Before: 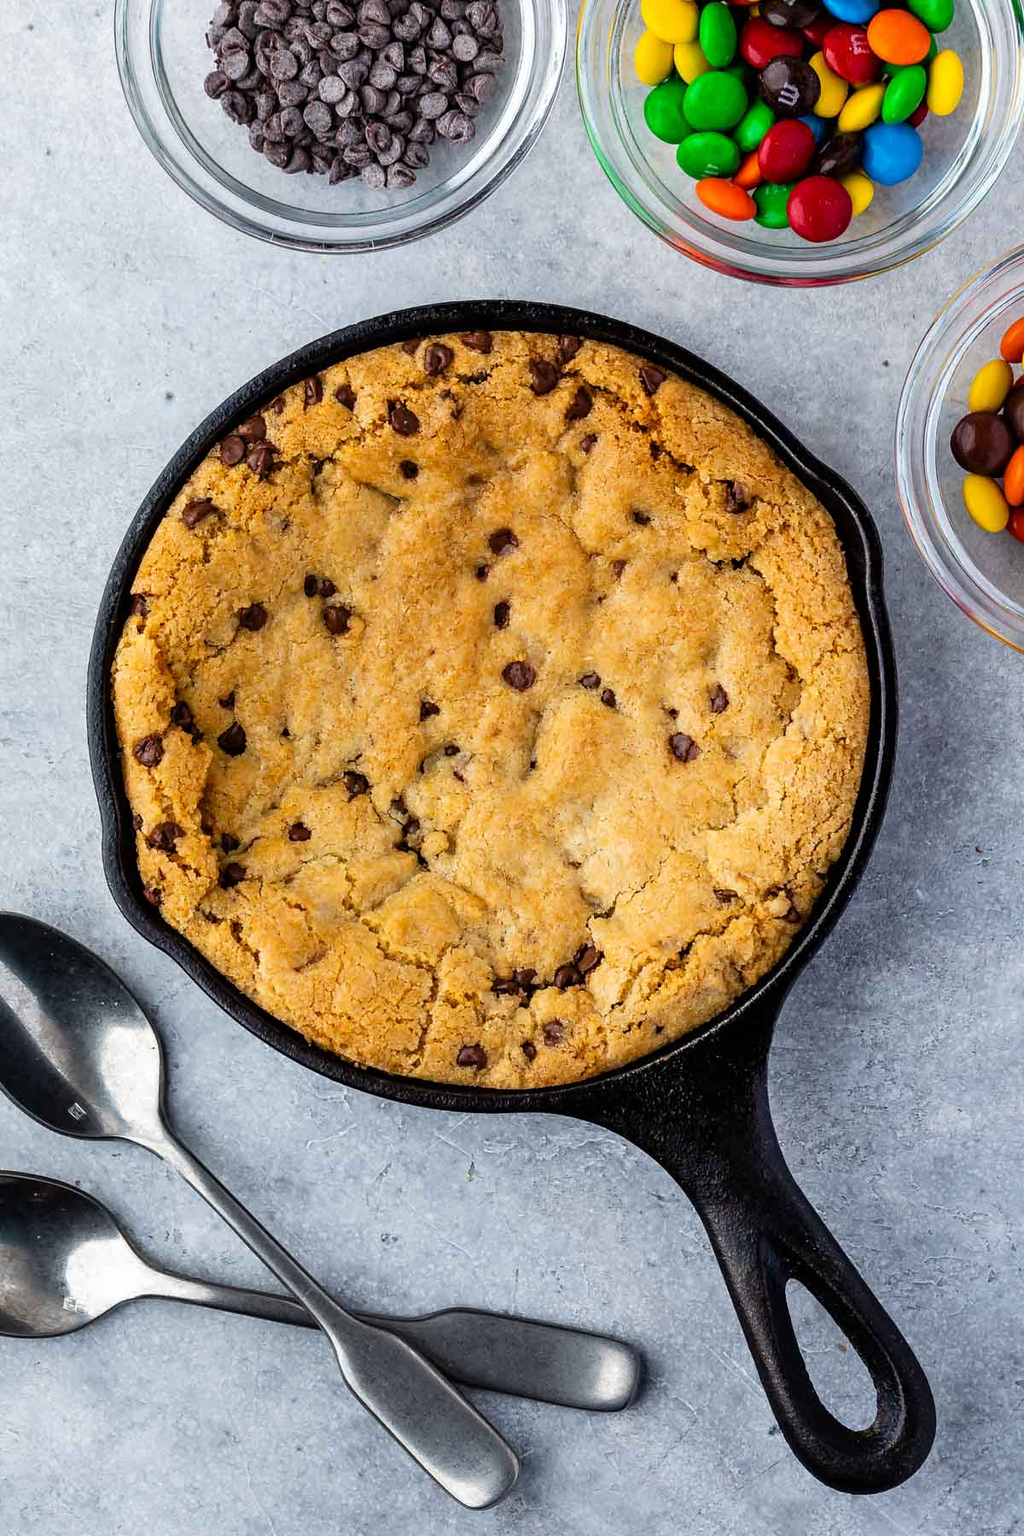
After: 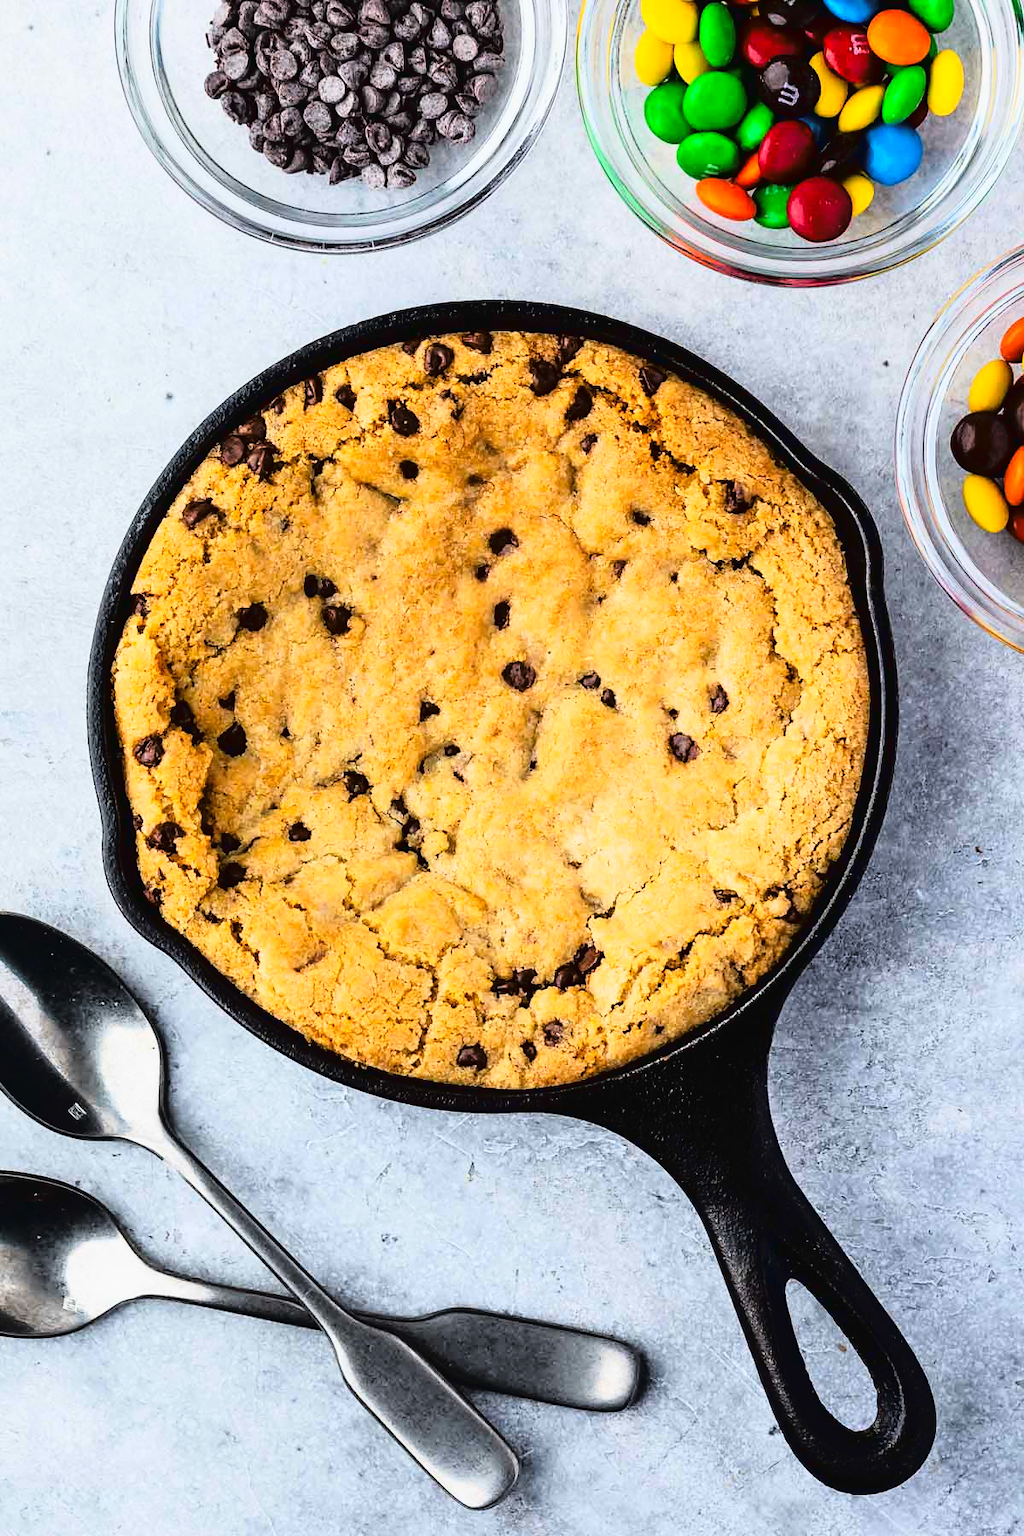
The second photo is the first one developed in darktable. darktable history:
tone curve: curves: ch0 [(0, 0.022) (0.177, 0.086) (0.392, 0.438) (0.704, 0.844) (0.858, 0.938) (1, 0.981)]; ch1 [(0, 0) (0.402, 0.36) (0.476, 0.456) (0.498, 0.501) (0.518, 0.521) (0.58, 0.598) (0.619, 0.65) (0.692, 0.737) (1, 1)]; ch2 [(0, 0) (0.415, 0.438) (0.483, 0.499) (0.503, 0.507) (0.526, 0.537) (0.563, 0.624) (0.626, 0.714) (0.699, 0.753) (0.997, 0.858)], color space Lab, linked channels, preserve colors none
